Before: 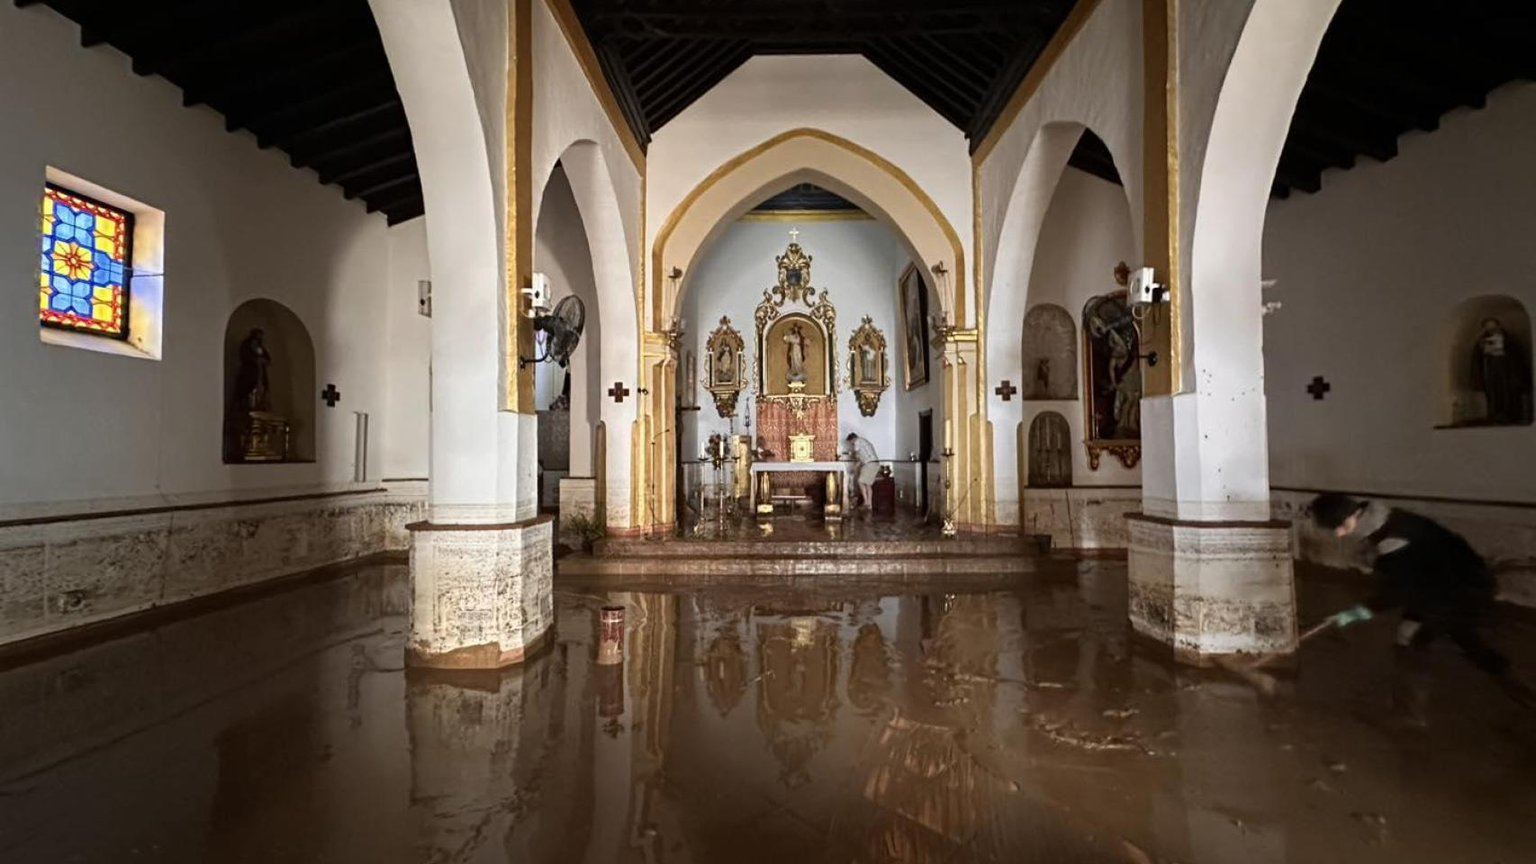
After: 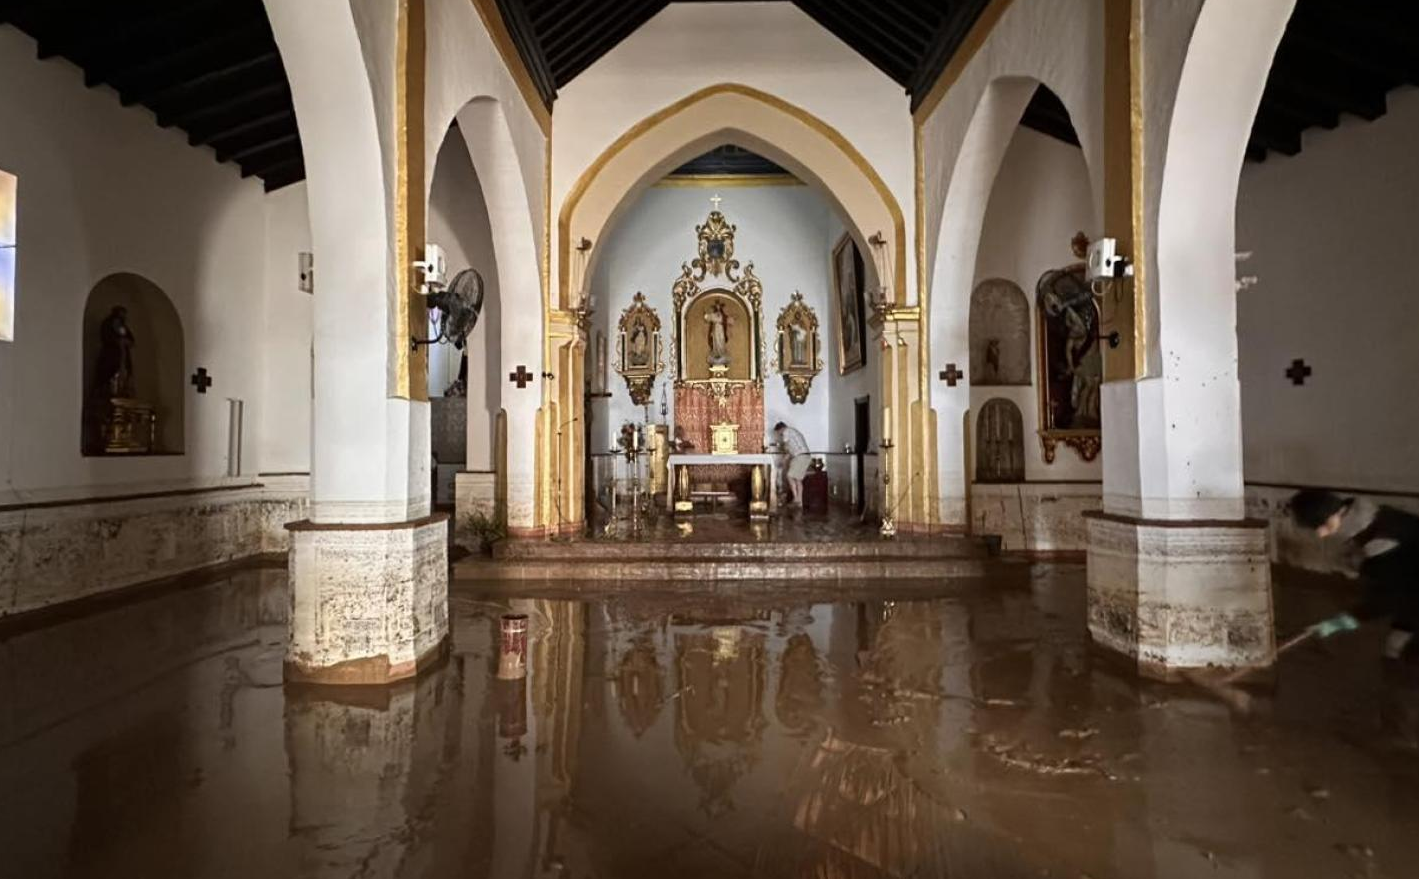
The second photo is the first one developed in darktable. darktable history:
crop: left 9.772%, top 6.227%, right 6.999%, bottom 2.163%
